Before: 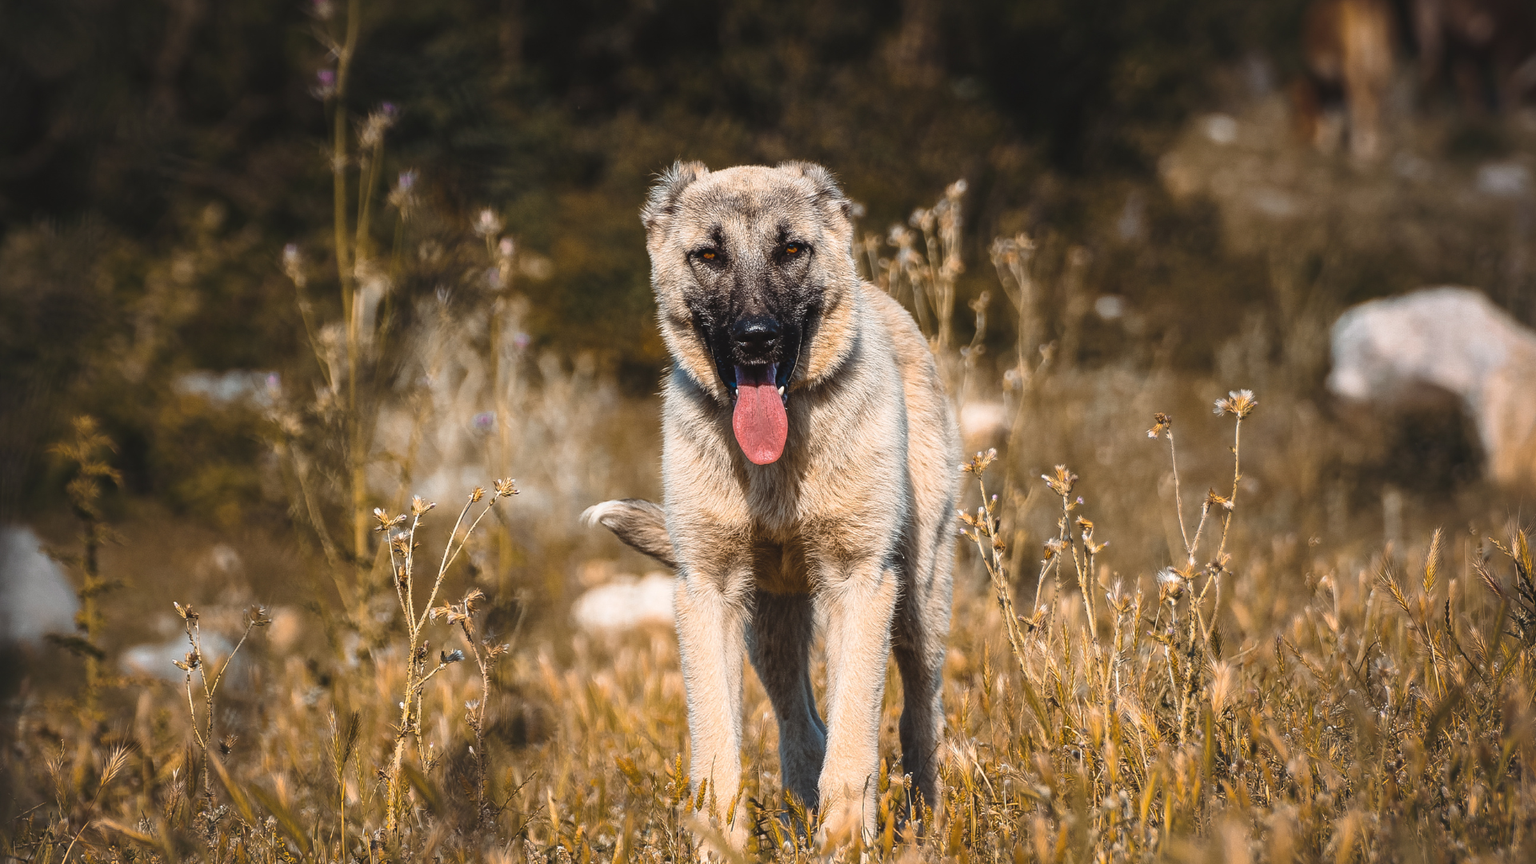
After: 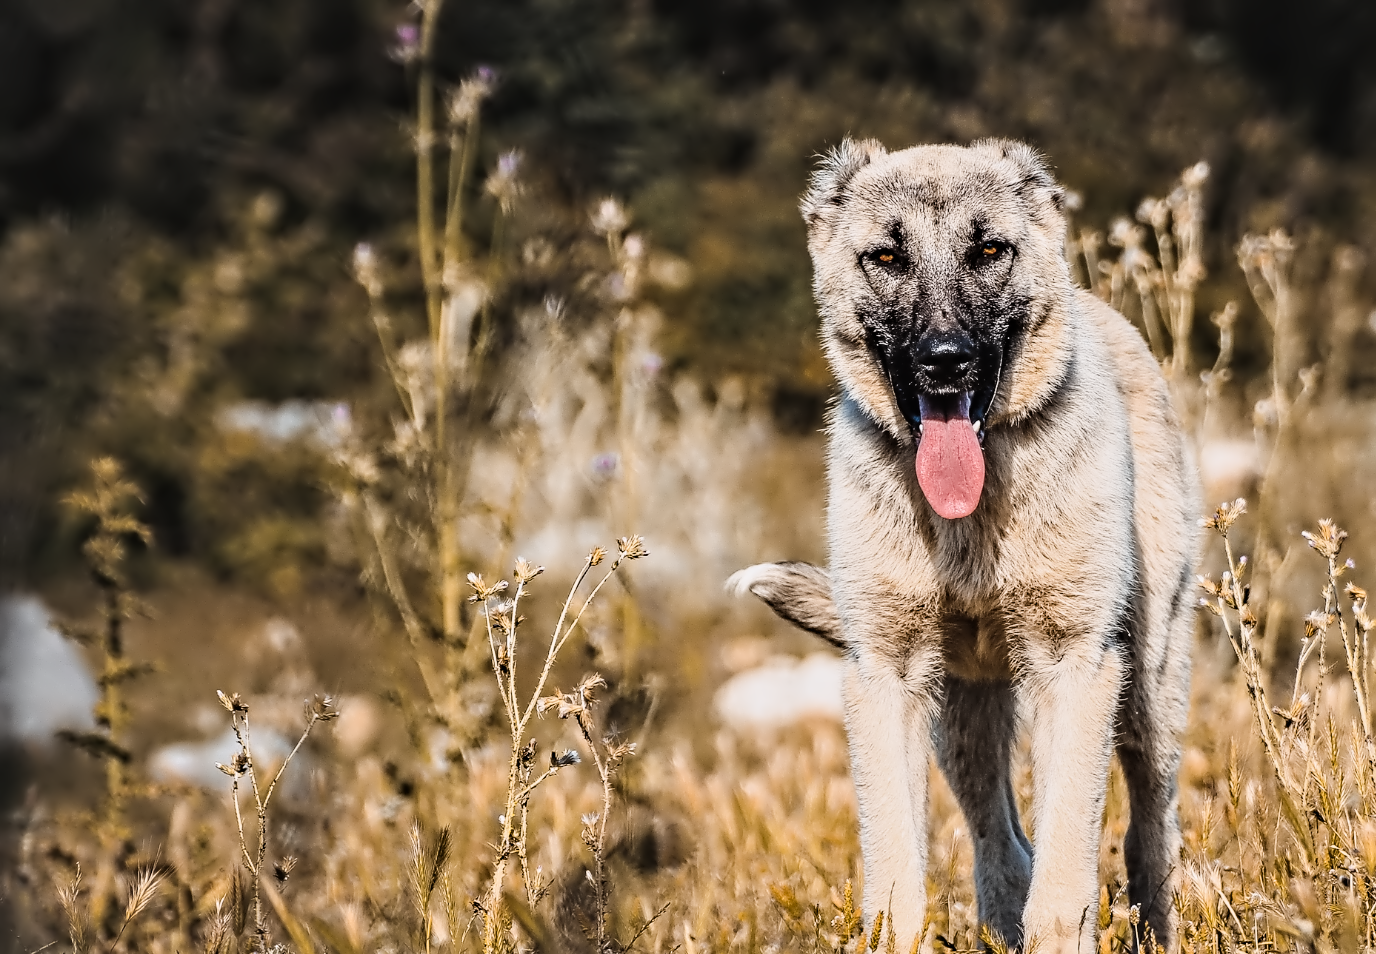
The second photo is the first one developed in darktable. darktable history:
color calibration: illuminant same as pipeline (D50), adaptation none (bypass)
exposure: black level correction 0, exposure 0.7 EV, compensate exposure bias true, compensate highlight preservation false
white balance: red 0.98, blue 1.034
filmic rgb: black relative exposure -7.65 EV, white relative exposure 4.56 EV, hardness 3.61, contrast 1.05
crop: top 5.803%, right 27.864%, bottom 5.804%
contrast equalizer: octaves 7, y [[0.5, 0.542, 0.583, 0.625, 0.667, 0.708], [0.5 ×6], [0.5 ×6], [0, 0.033, 0.067, 0.1, 0.133, 0.167], [0, 0.05, 0.1, 0.15, 0.2, 0.25]]
